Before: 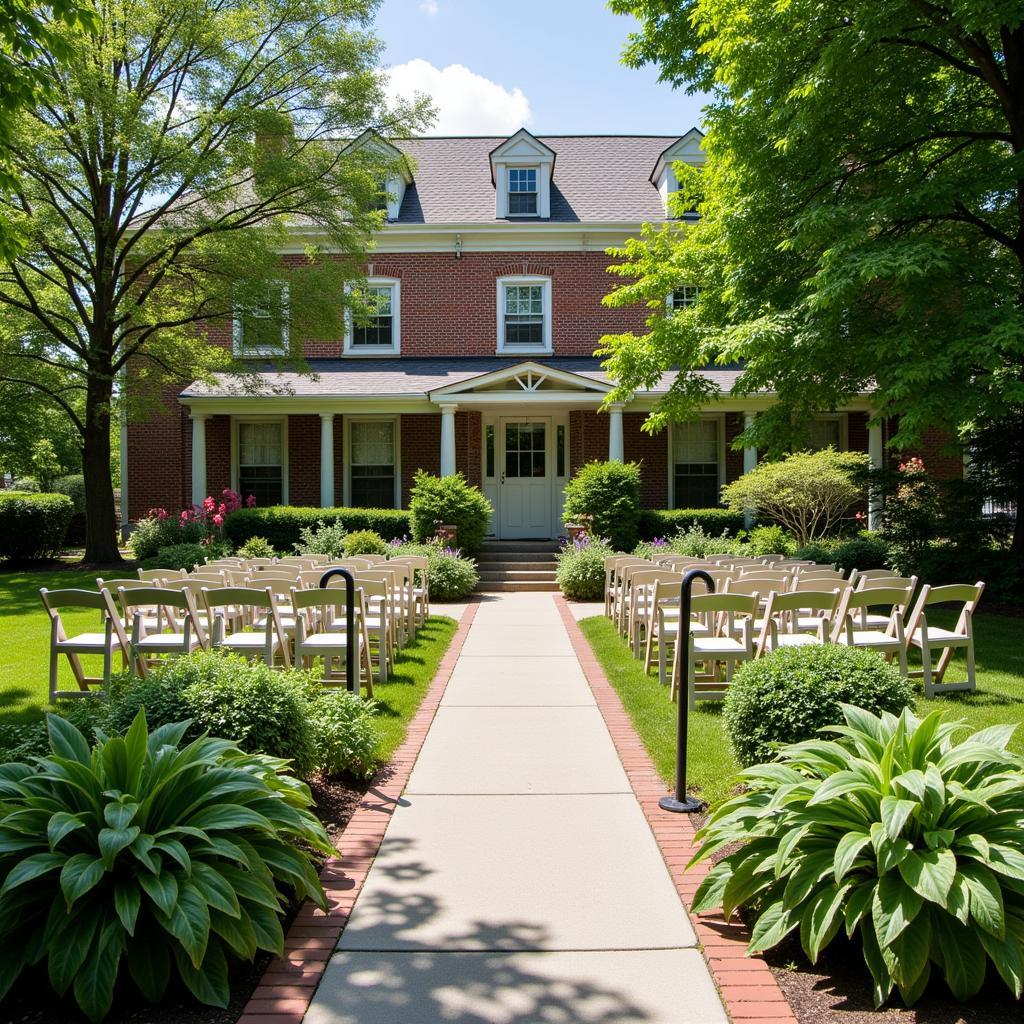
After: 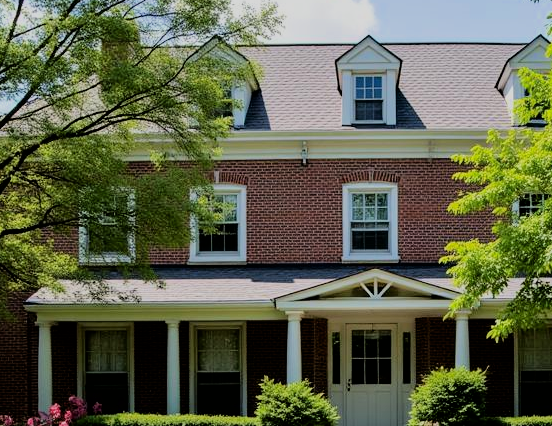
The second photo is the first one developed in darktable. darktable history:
filmic rgb: black relative exposure -4.4 EV, white relative exposure 5.02 EV, hardness 2.19, latitude 40.96%, contrast 1.146, highlights saturation mix 10.82%, shadows ↔ highlights balance 0.947%, preserve chrominance max RGB, color science v6 (2022), contrast in shadows safe, contrast in highlights safe
crop: left 15.069%, top 9.123%, right 30.956%, bottom 49.218%
